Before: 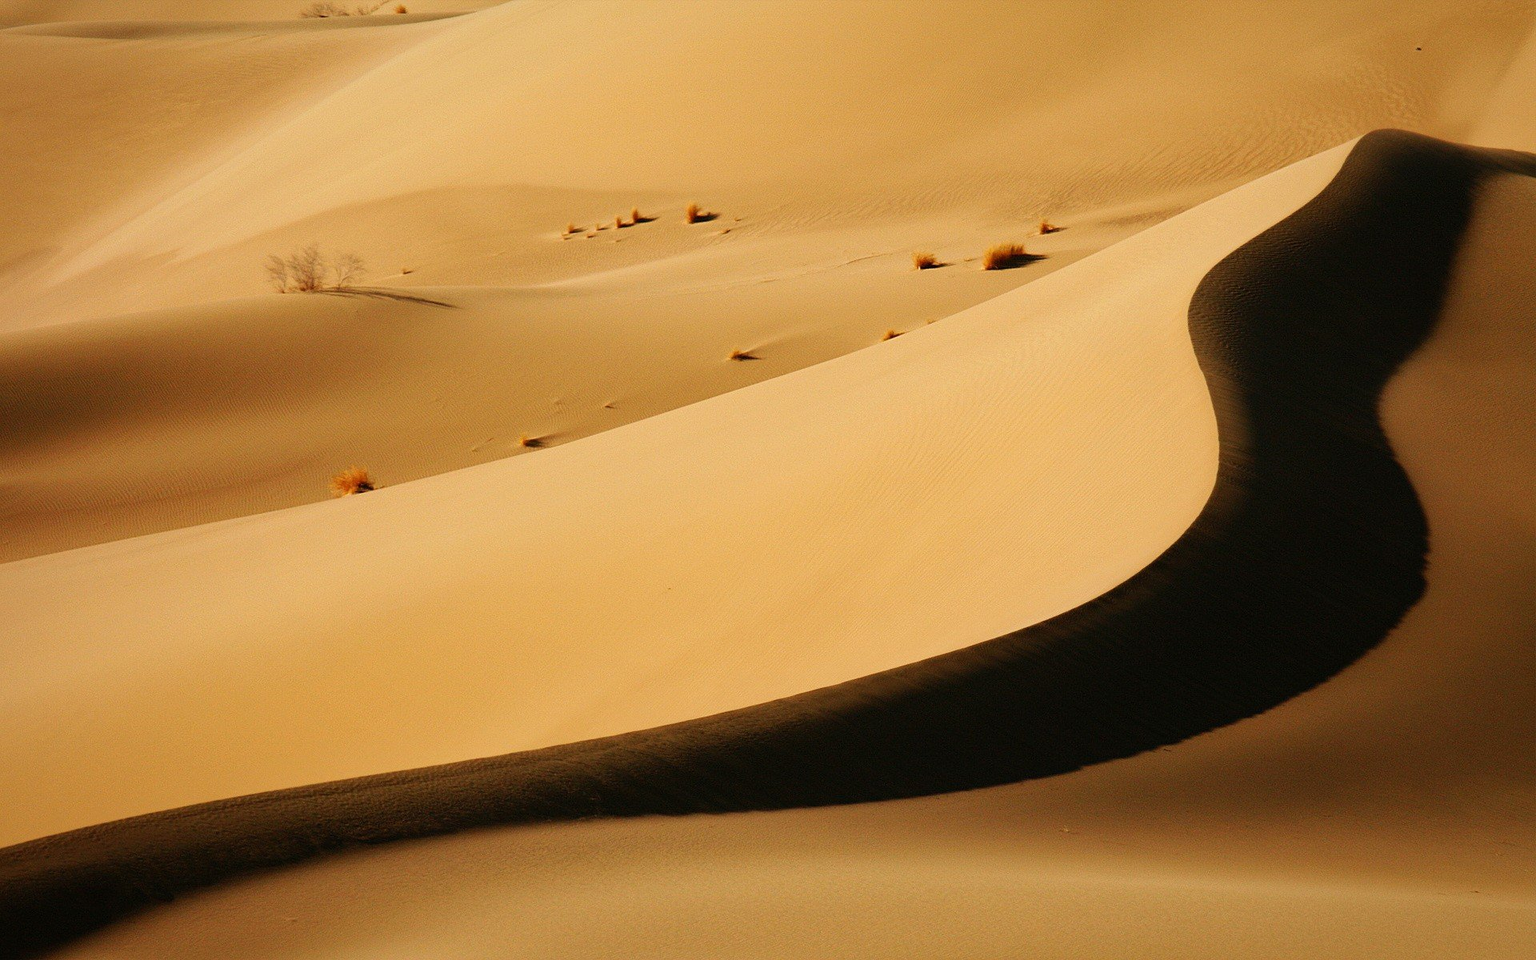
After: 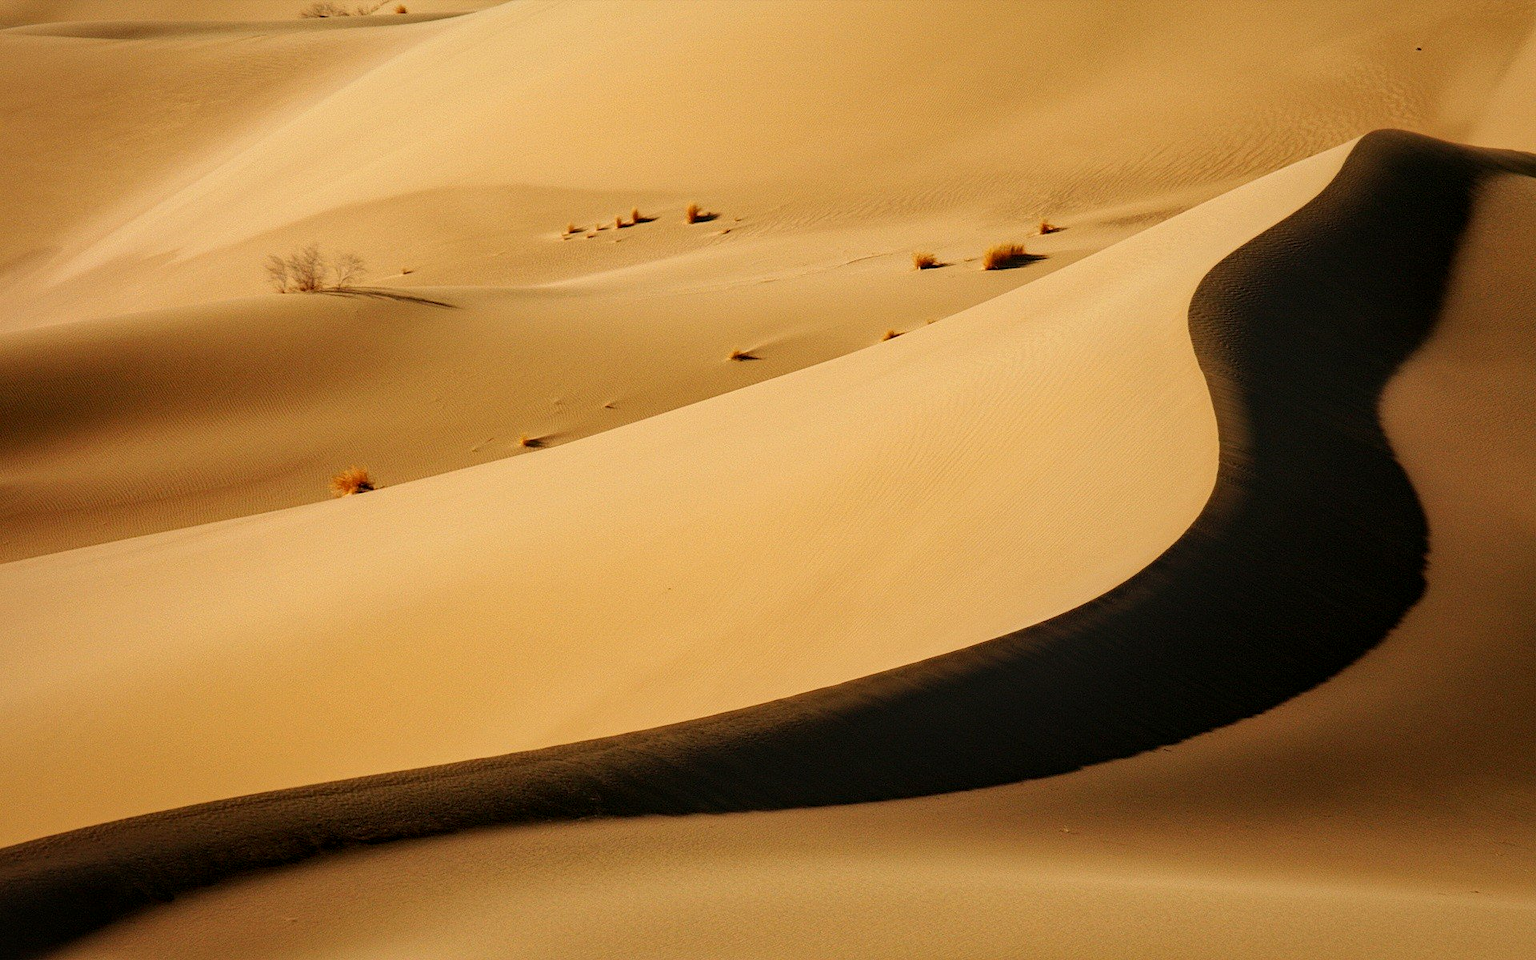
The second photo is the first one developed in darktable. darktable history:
local contrast: on, module defaults
rotate and perspective: crop left 0, crop top 0
